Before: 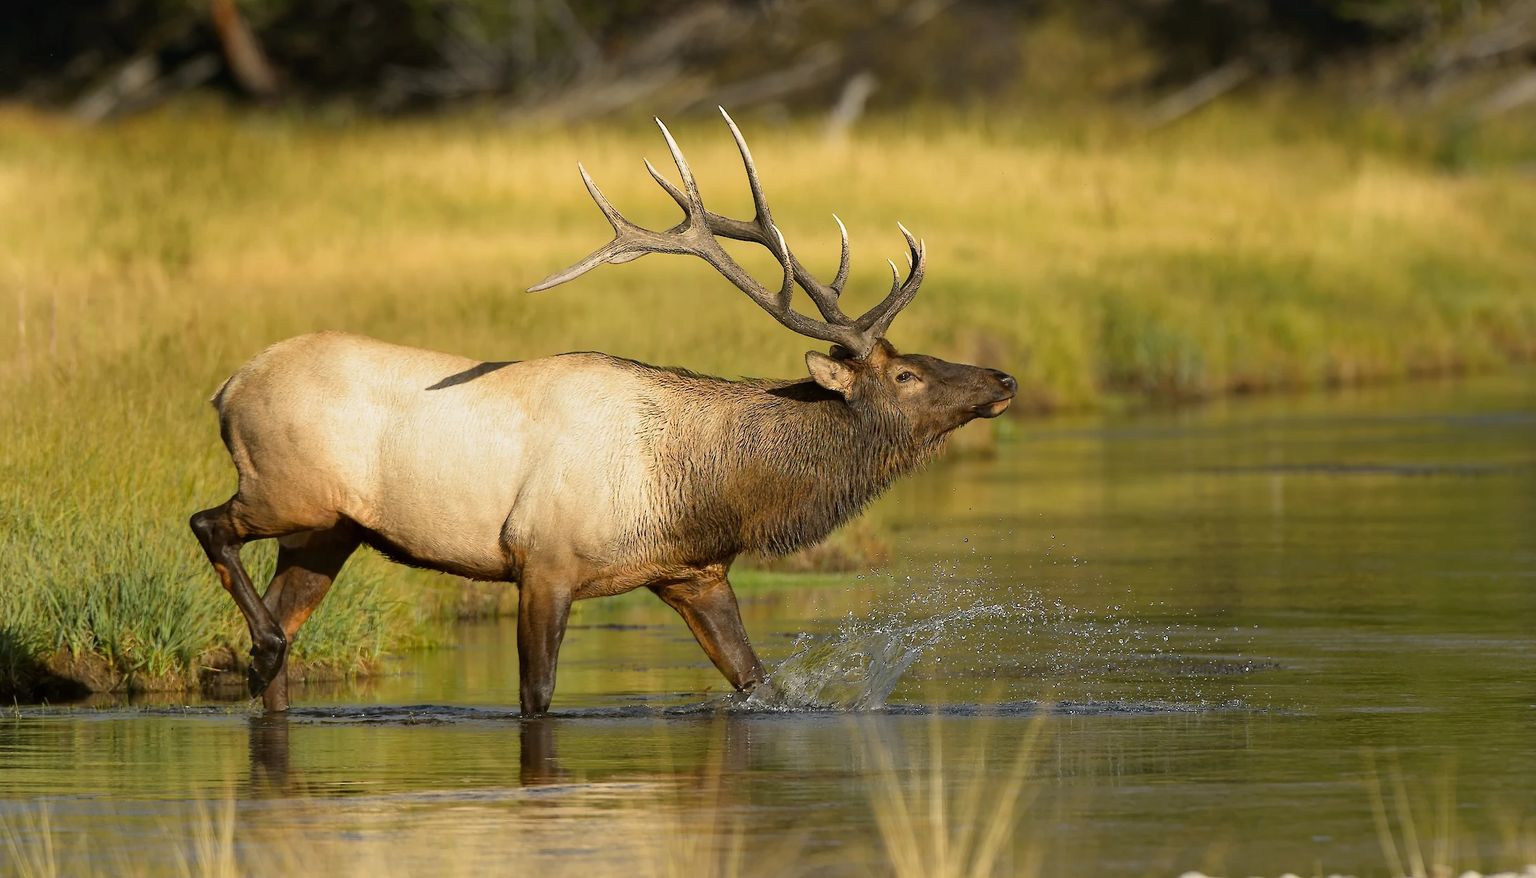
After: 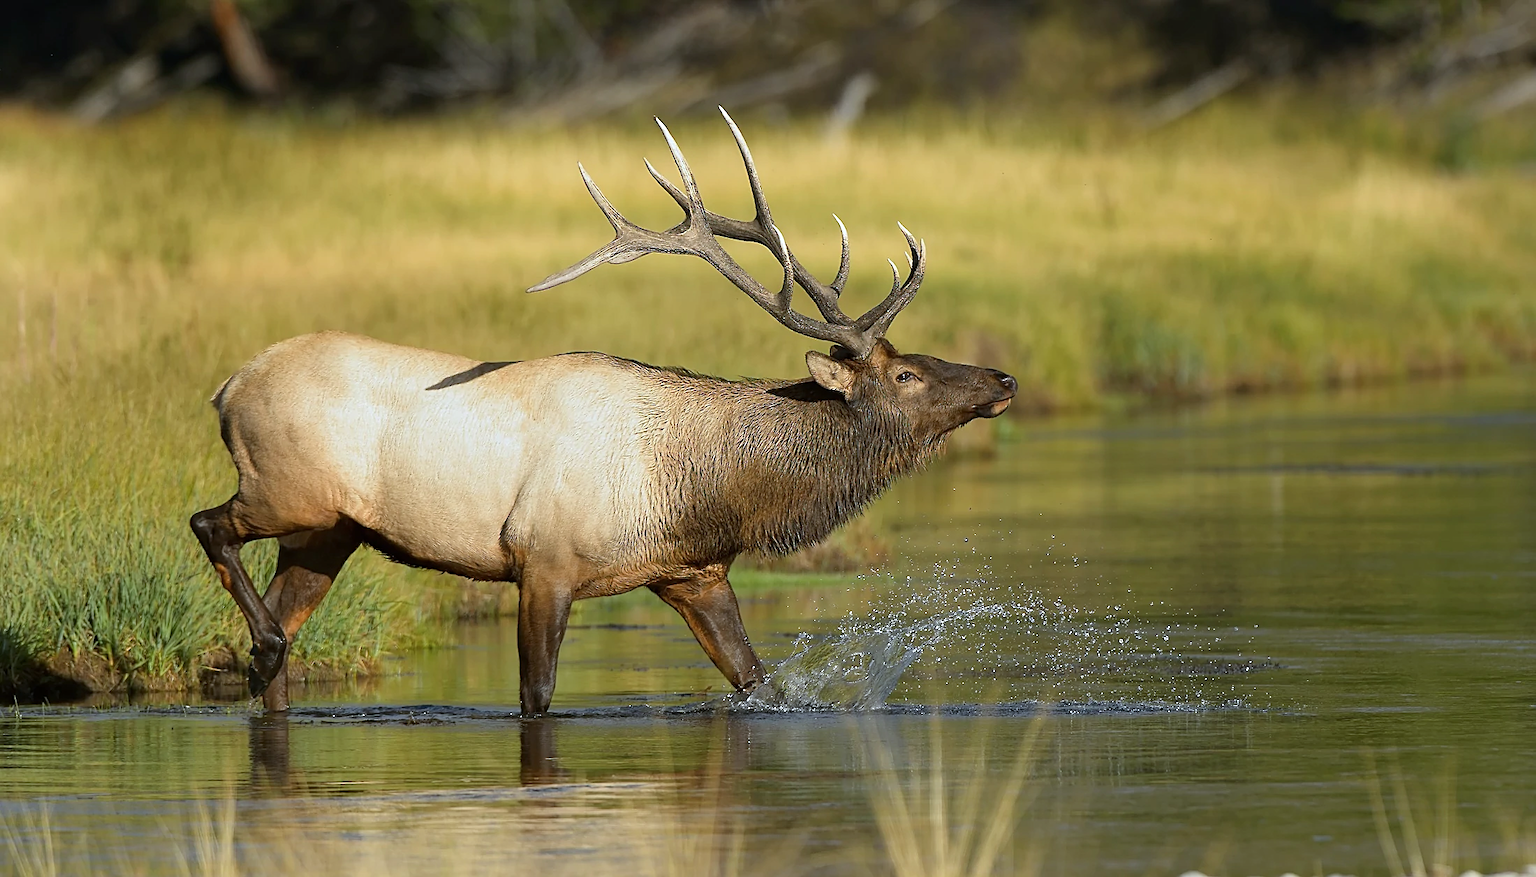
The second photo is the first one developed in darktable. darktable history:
color calibration: x 0.37, y 0.382, temperature 4313.32 K
sharpen: on, module defaults
